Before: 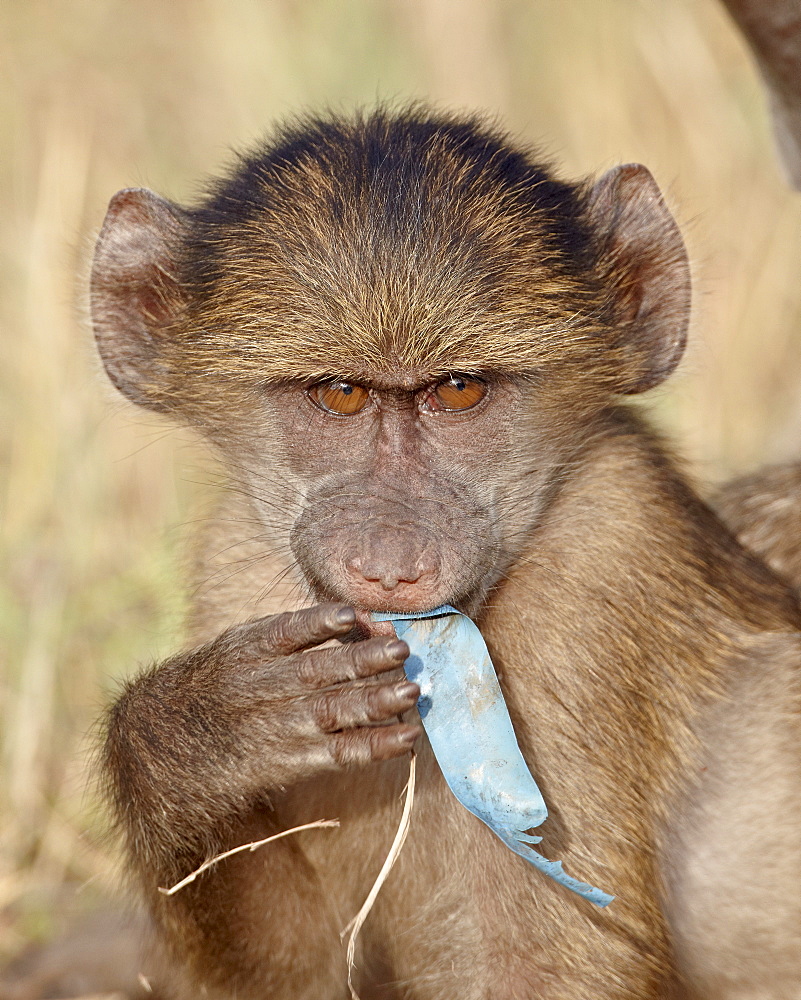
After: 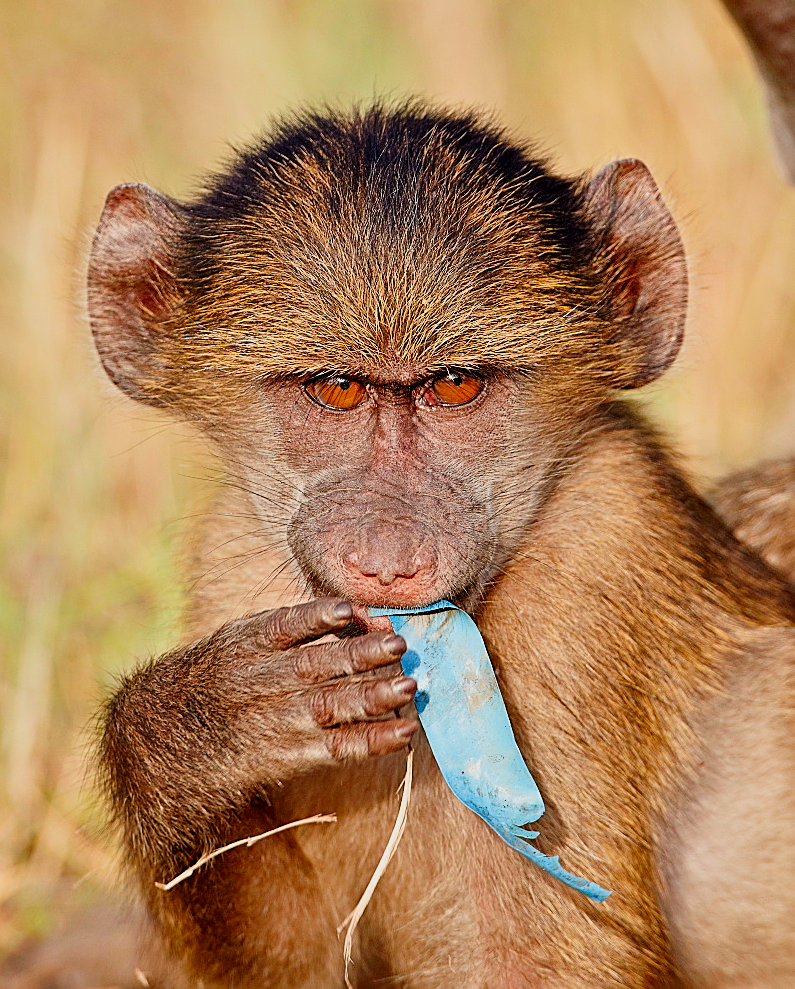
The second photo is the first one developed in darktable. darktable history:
contrast brightness saturation: brightness -0.017, saturation 0.363
exposure: black level correction 0.001, compensate highlight preservation false
crop: left 0.499%, top 0.565%, right 0.142%, bottom 0.483%
sharpen: on, module defaults
shadows and highlights: low approximation 0.01, soften with gaussian
filmic rgb: black relative exposure -16 EV, white relative exposure 5.28 EV, threshold -0.303 EV, transition 3.19 EV, structure ↔ texture 99.71%, hardness 5.91, contrast 1.256, enable highlight reconstruction true
